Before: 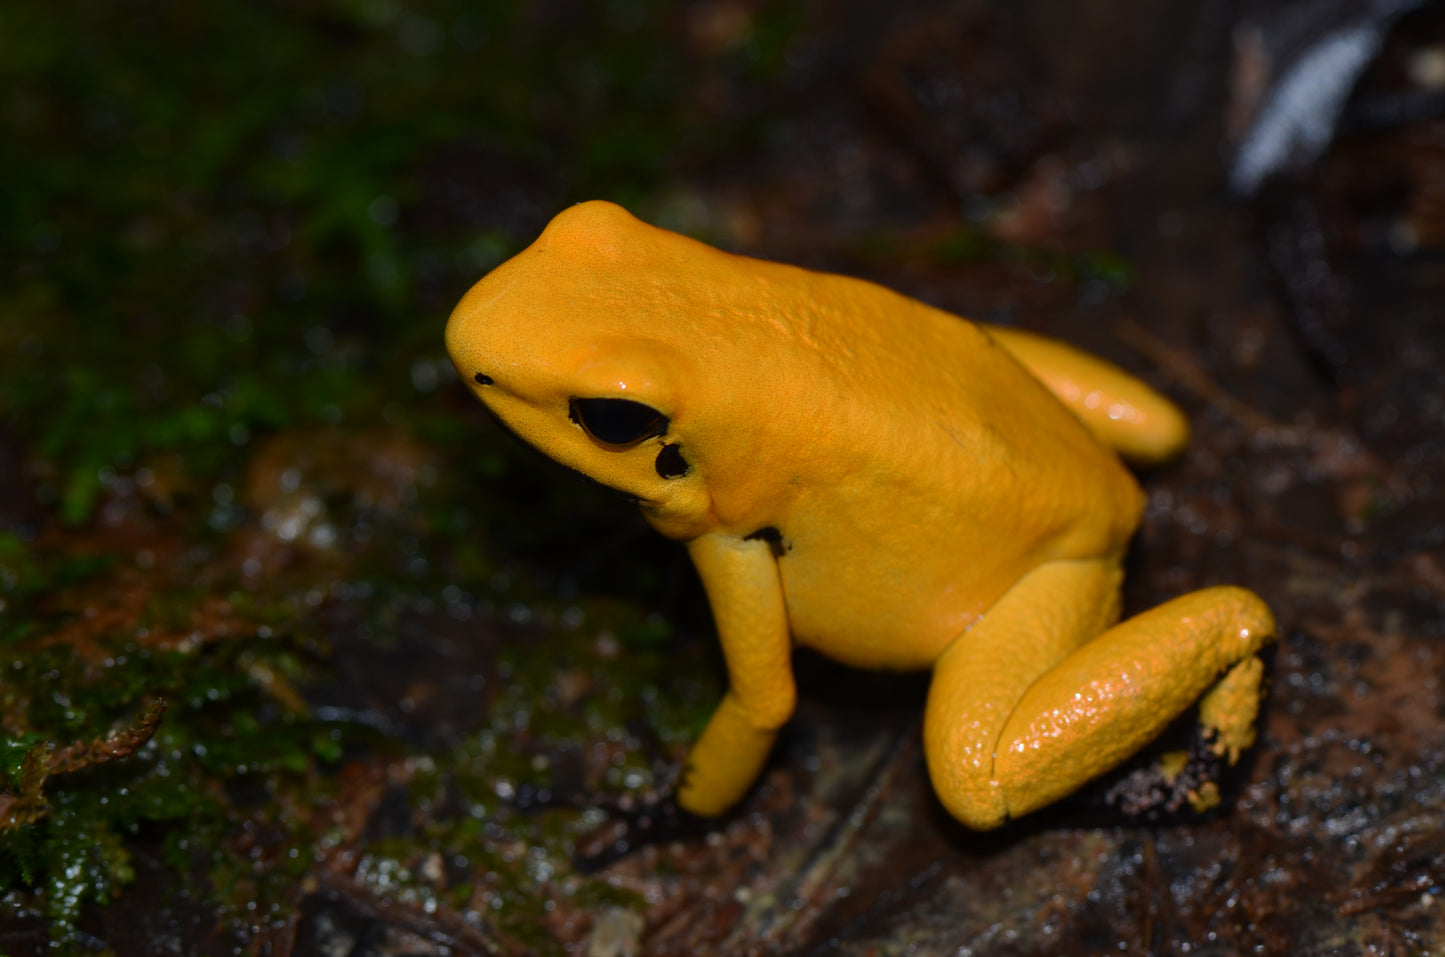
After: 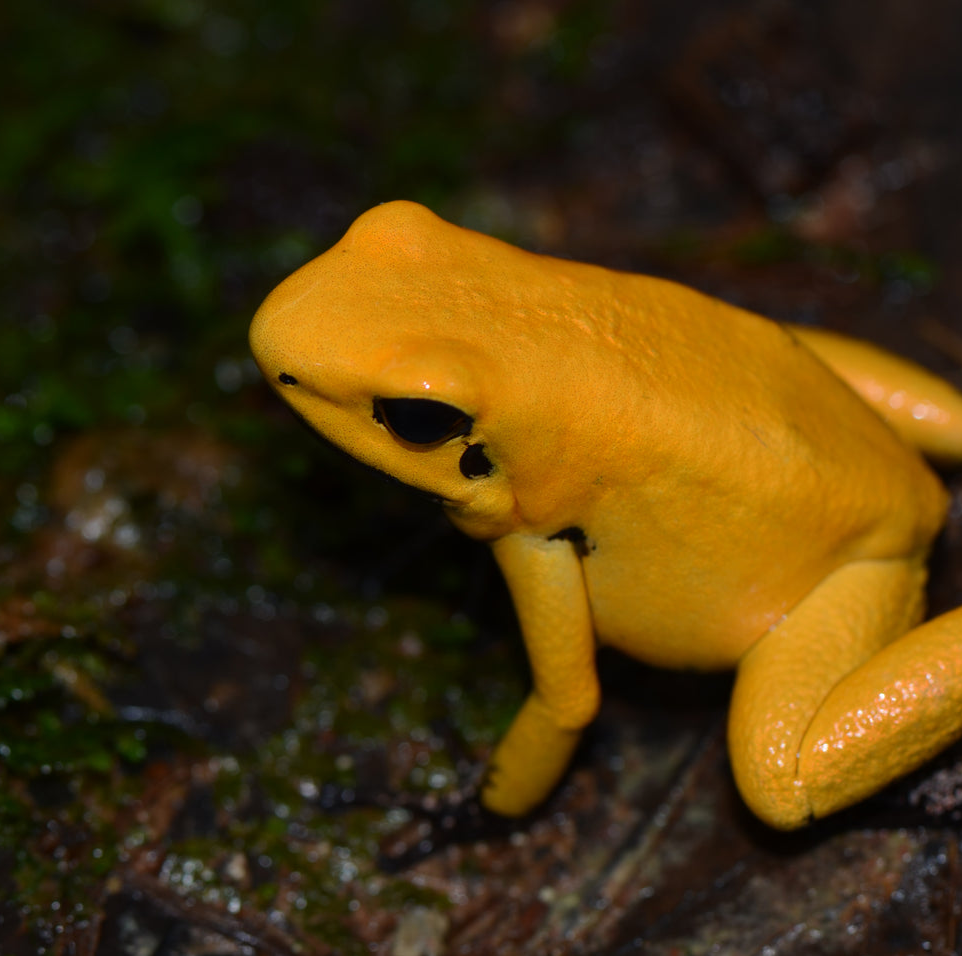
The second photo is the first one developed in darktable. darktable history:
crop and rotate: left 13.577%, right 19.788%
